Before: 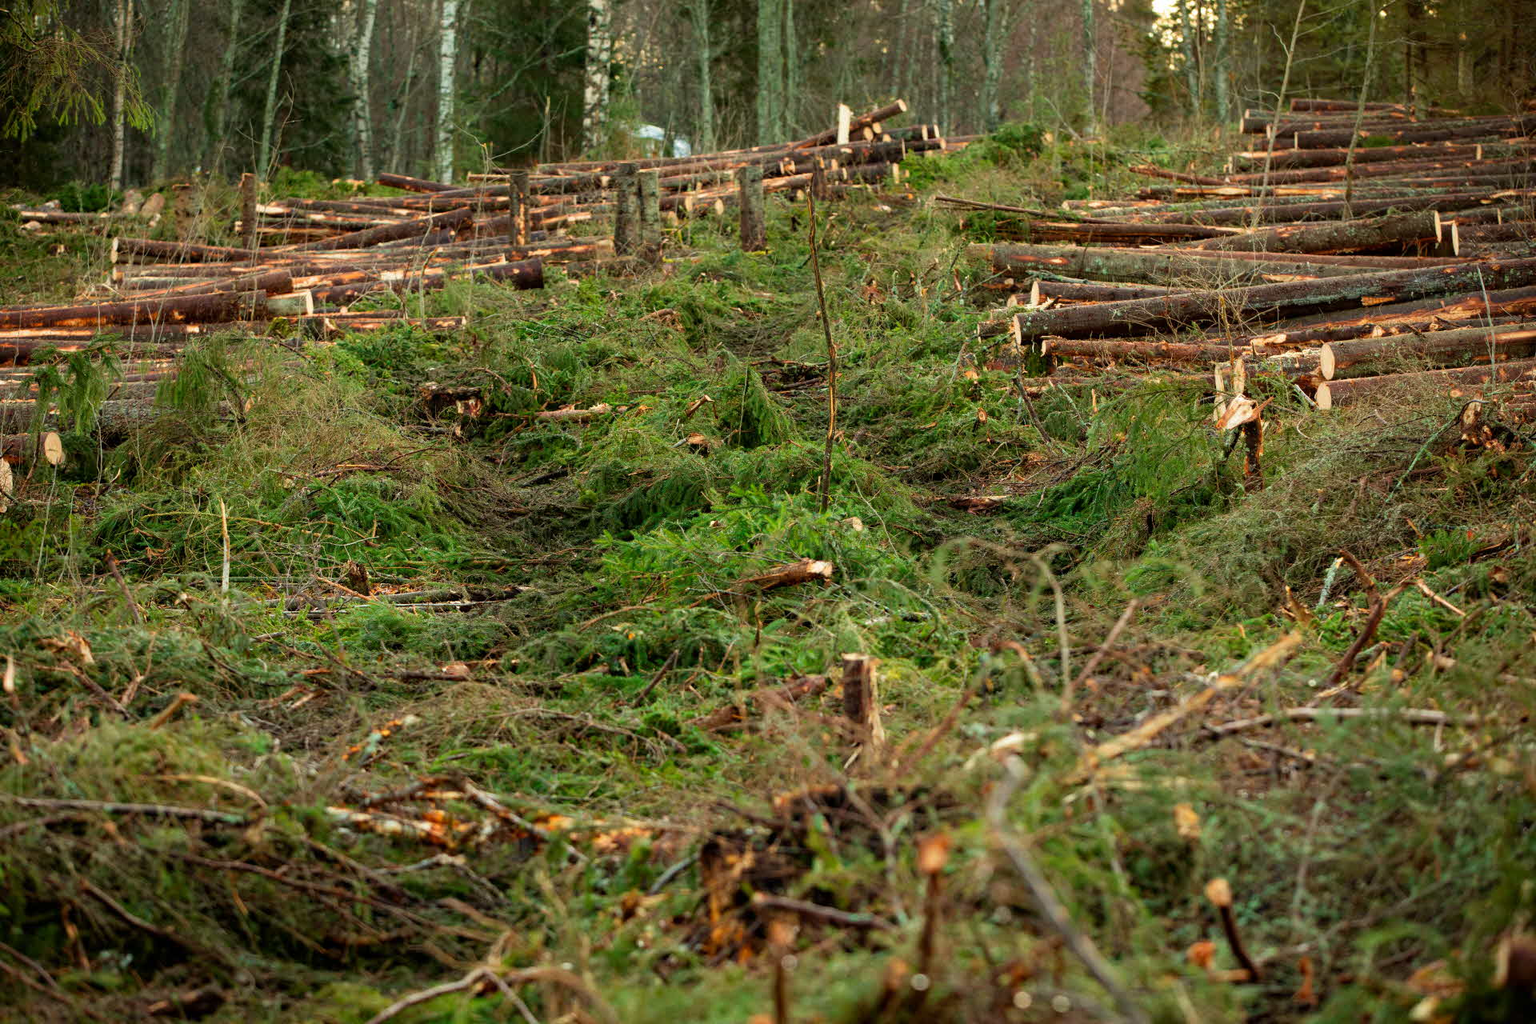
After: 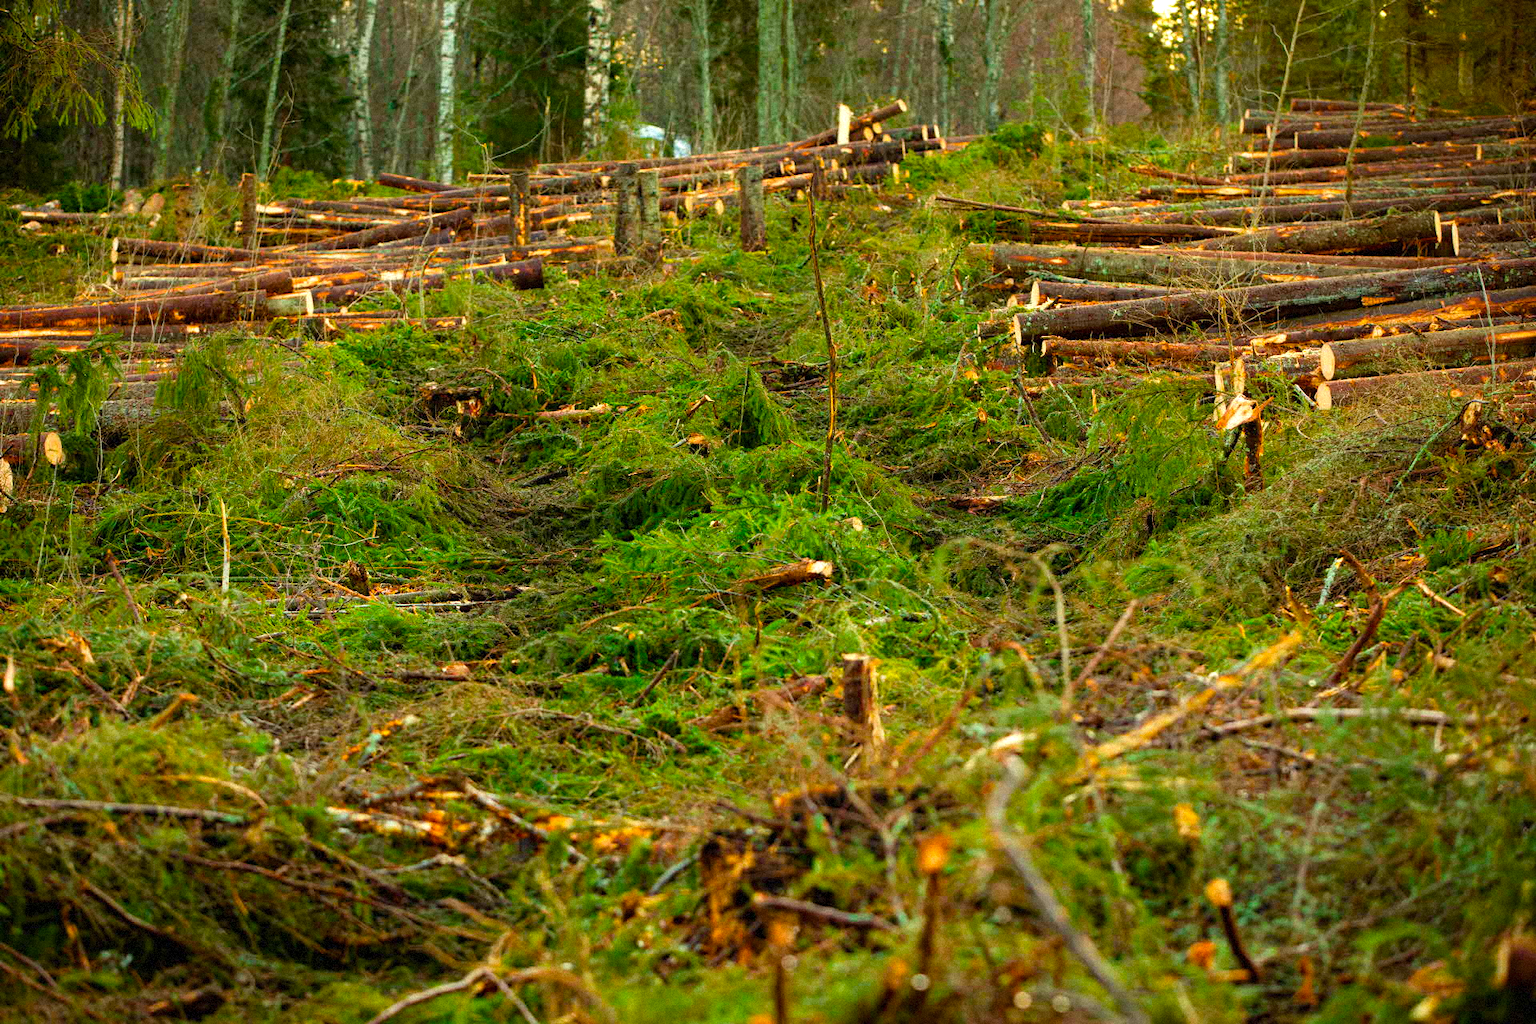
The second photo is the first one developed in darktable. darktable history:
grain: mid-tones bias 0%
exposure: black level correction 0, exposure 0.3 EV, compensate highlight preservation false
color balance rgb: linear chroma grading › global chroma 15%, perceptual saturation grading › global saturation 30%
